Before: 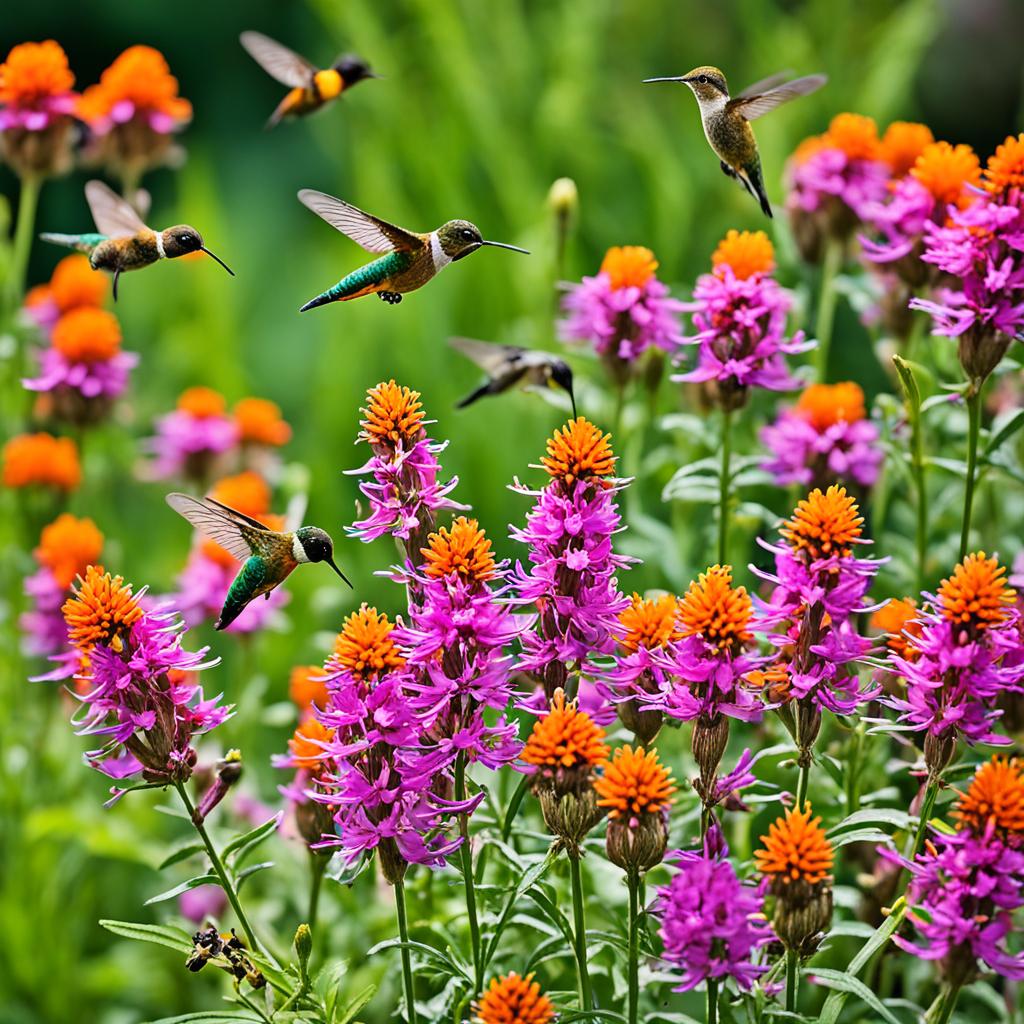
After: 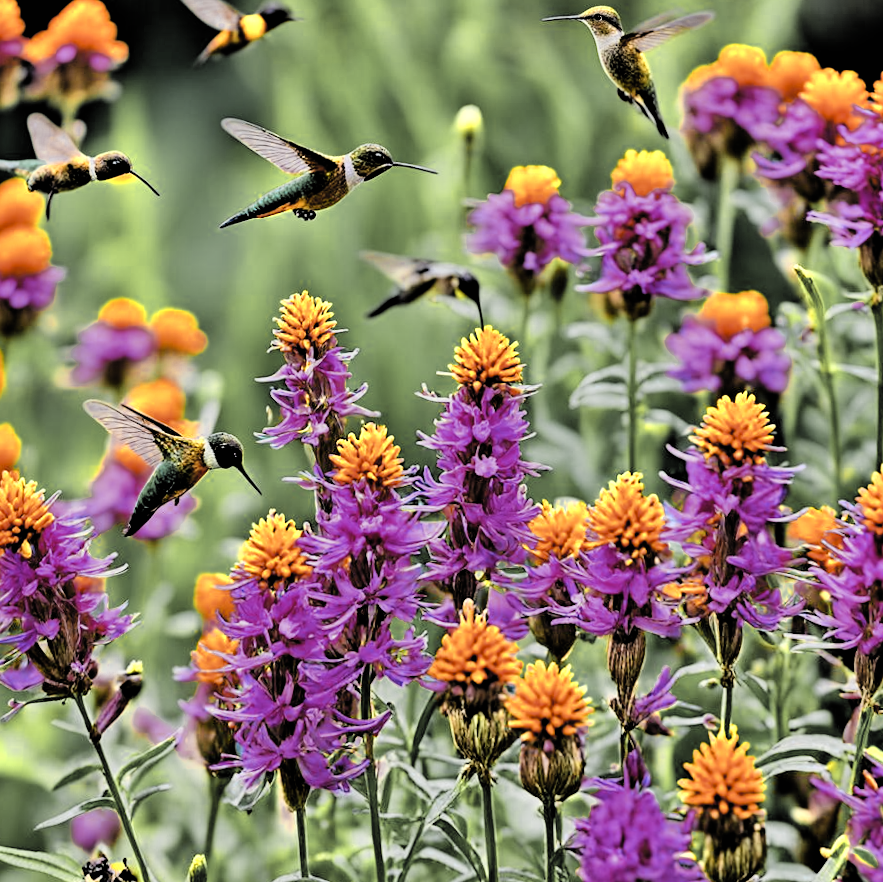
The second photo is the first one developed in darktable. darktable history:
filmic rgb: black relative exposure -4.58 EV, white relative exposure 4.8 EV, threshold 3 EV, hardness 2.36, latitude 36.07%, contrast 1.048, highlights saturation mix 1.32%, shadows ↔ highlights balance 1.25%, color science v4 (2020), enable highlight reconstruction true
color zones: curves: ch0 [(0.004, 0.306) (0.107, 0.448) (0.252, 0.656) (0.41, 0.398) (0.595, 0.515) (0.768, 0.628)]; ch1 [(0.07, 0.323) (0.151, 0.452) (0.252, 0.608) (0.346, 0.221) (0.463, 0.189) (0.61, 0.368) (0.735, 0.395) (0.921, 0.412)]; ch2 [(0, 0.476) (0.132, 0.512) (0.243, 0.512) (0.397, 0.48) (0.522, 0.376) (0.634, 0.536) (0.761, 0.46)]
shadows and highlights: radius 110.86, shadows 51.09, white point adjustment 9.16, highlights -4.17, highlights color adjustment 32.2%, soften with gaussian
rotate and perspective: rotation 0.128°, lens shift (vertical) -0.181, lens shift (horizontal) -0.044, shear 0.001, automatic cropping off
crop: left 11.225%, top 5.381%, right 9.565%, bottom 10.314%
